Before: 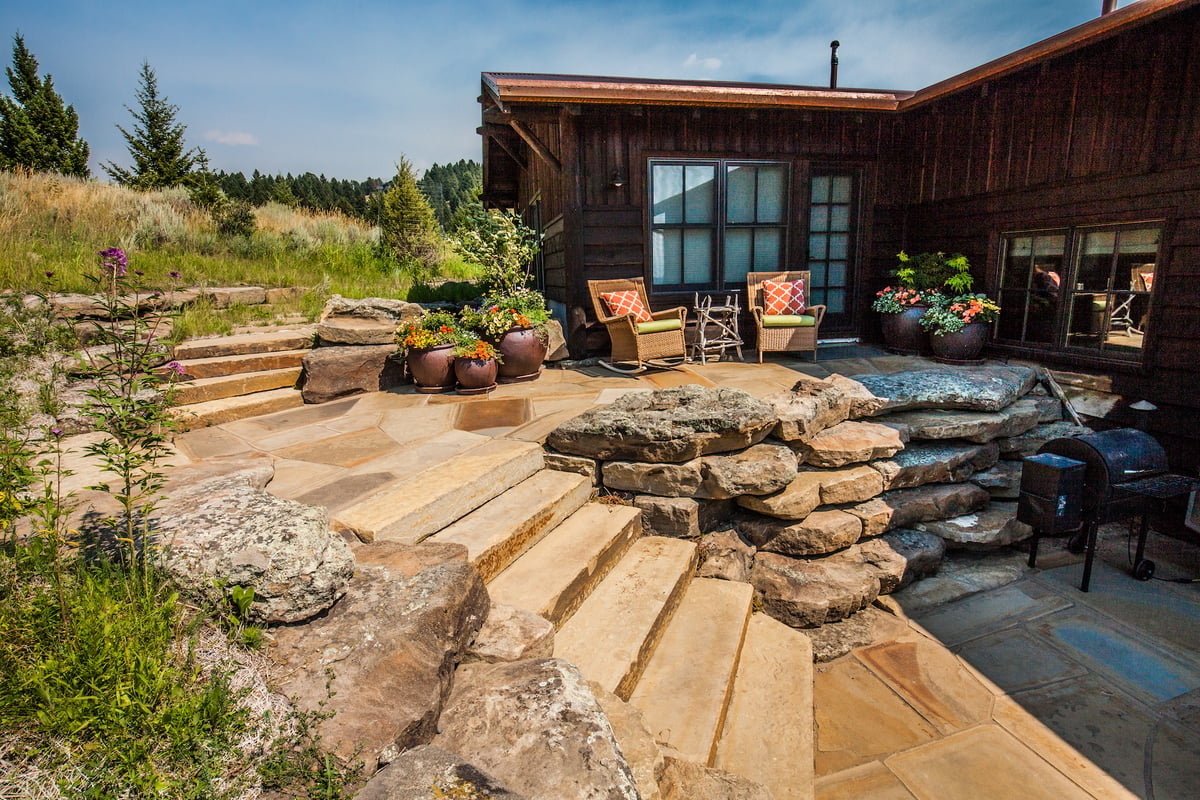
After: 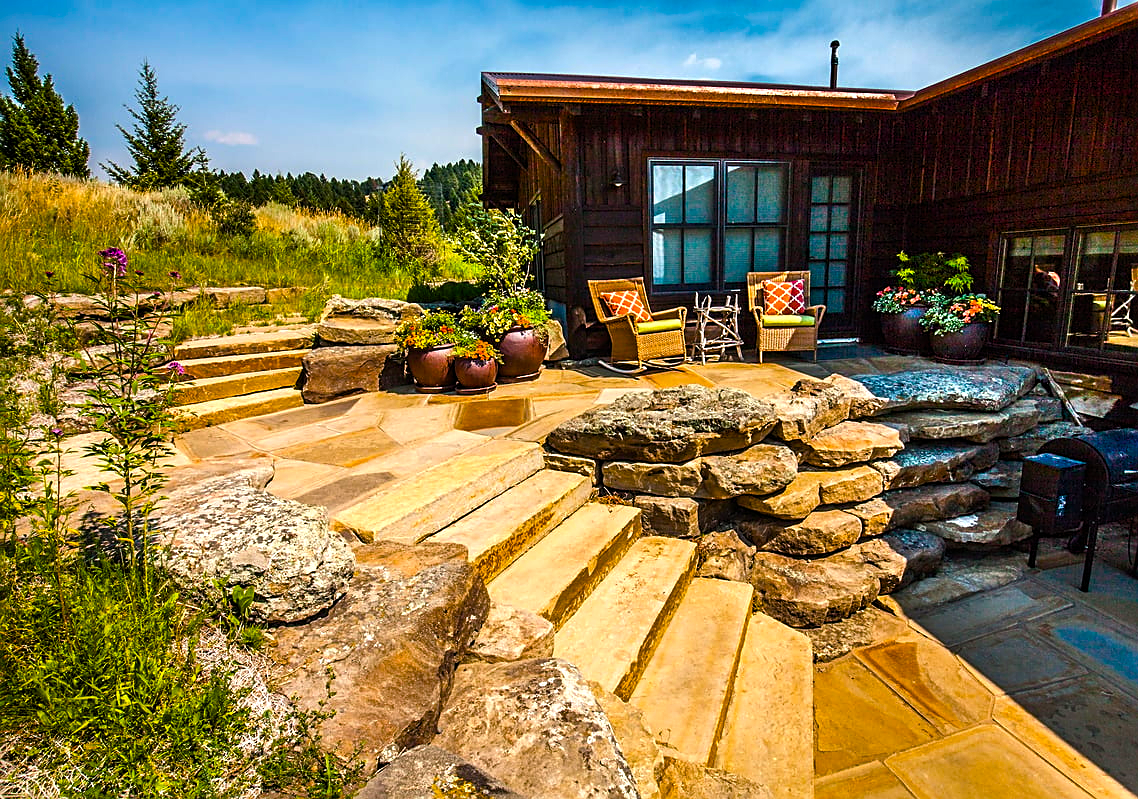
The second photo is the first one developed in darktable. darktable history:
crop and rotate: right 5.167%
exposure: compensate highlight preservation false
color balance rgb: linear chroma grading › global chroma 9%, perceptual saturation grading › global saturation 36%, perceptual saturation grading › shadows 35%, perceptual brilliance grading › global brilliance 15%, perceptual brilliance grading › shadows -35%, global vibrance 15%
sharpen: on, module defaults
